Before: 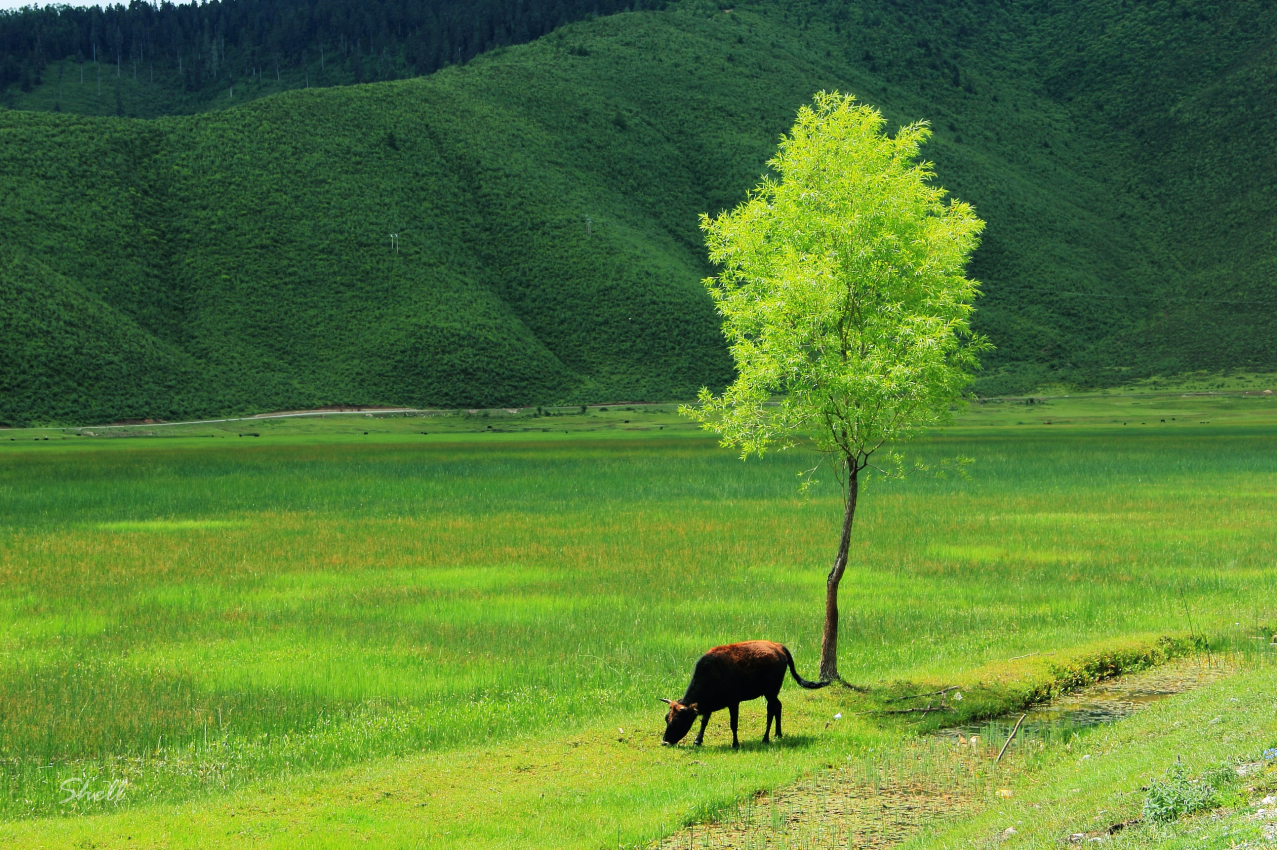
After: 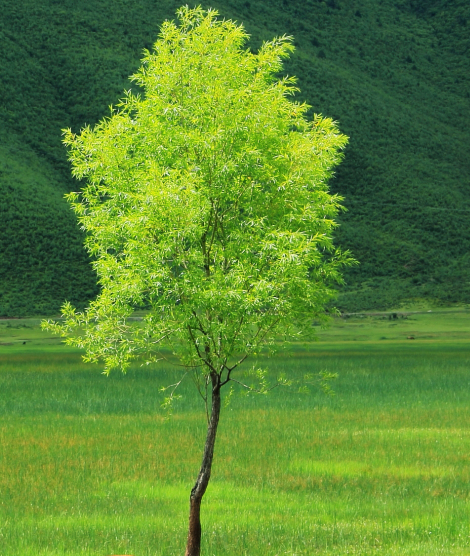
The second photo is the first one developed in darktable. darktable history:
crop and rotate: left 49.93%, top 10.153%, right 13.226%, bottom 24.319%
